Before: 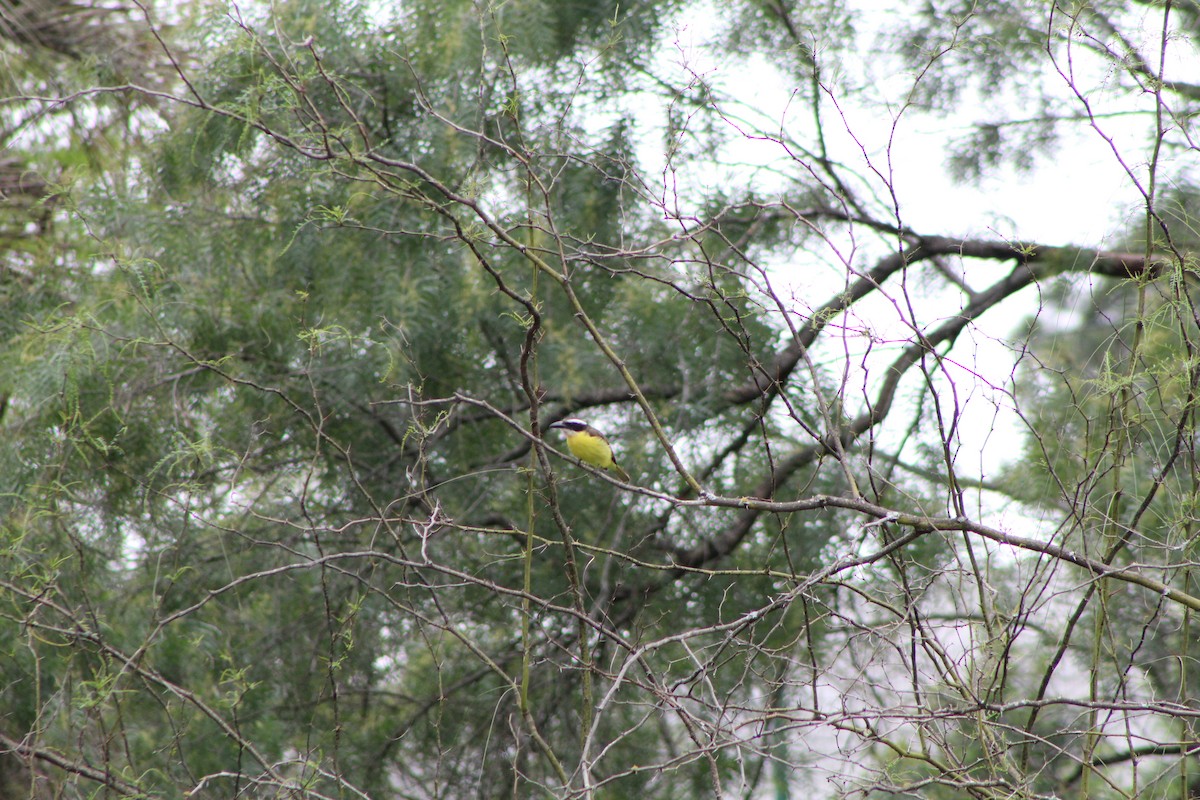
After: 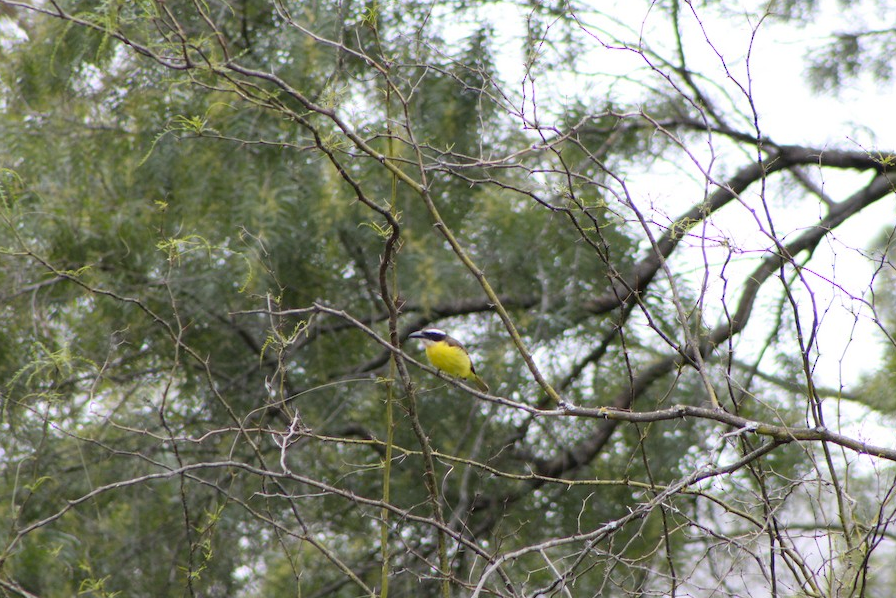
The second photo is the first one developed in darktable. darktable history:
crop and rotate: left 11.831%, top 11.346%, right 13.429%, bottom 13.899%
color contrast: green-magenta contrast 0.85, blue-yellow contrast 1.25, unbound 0
